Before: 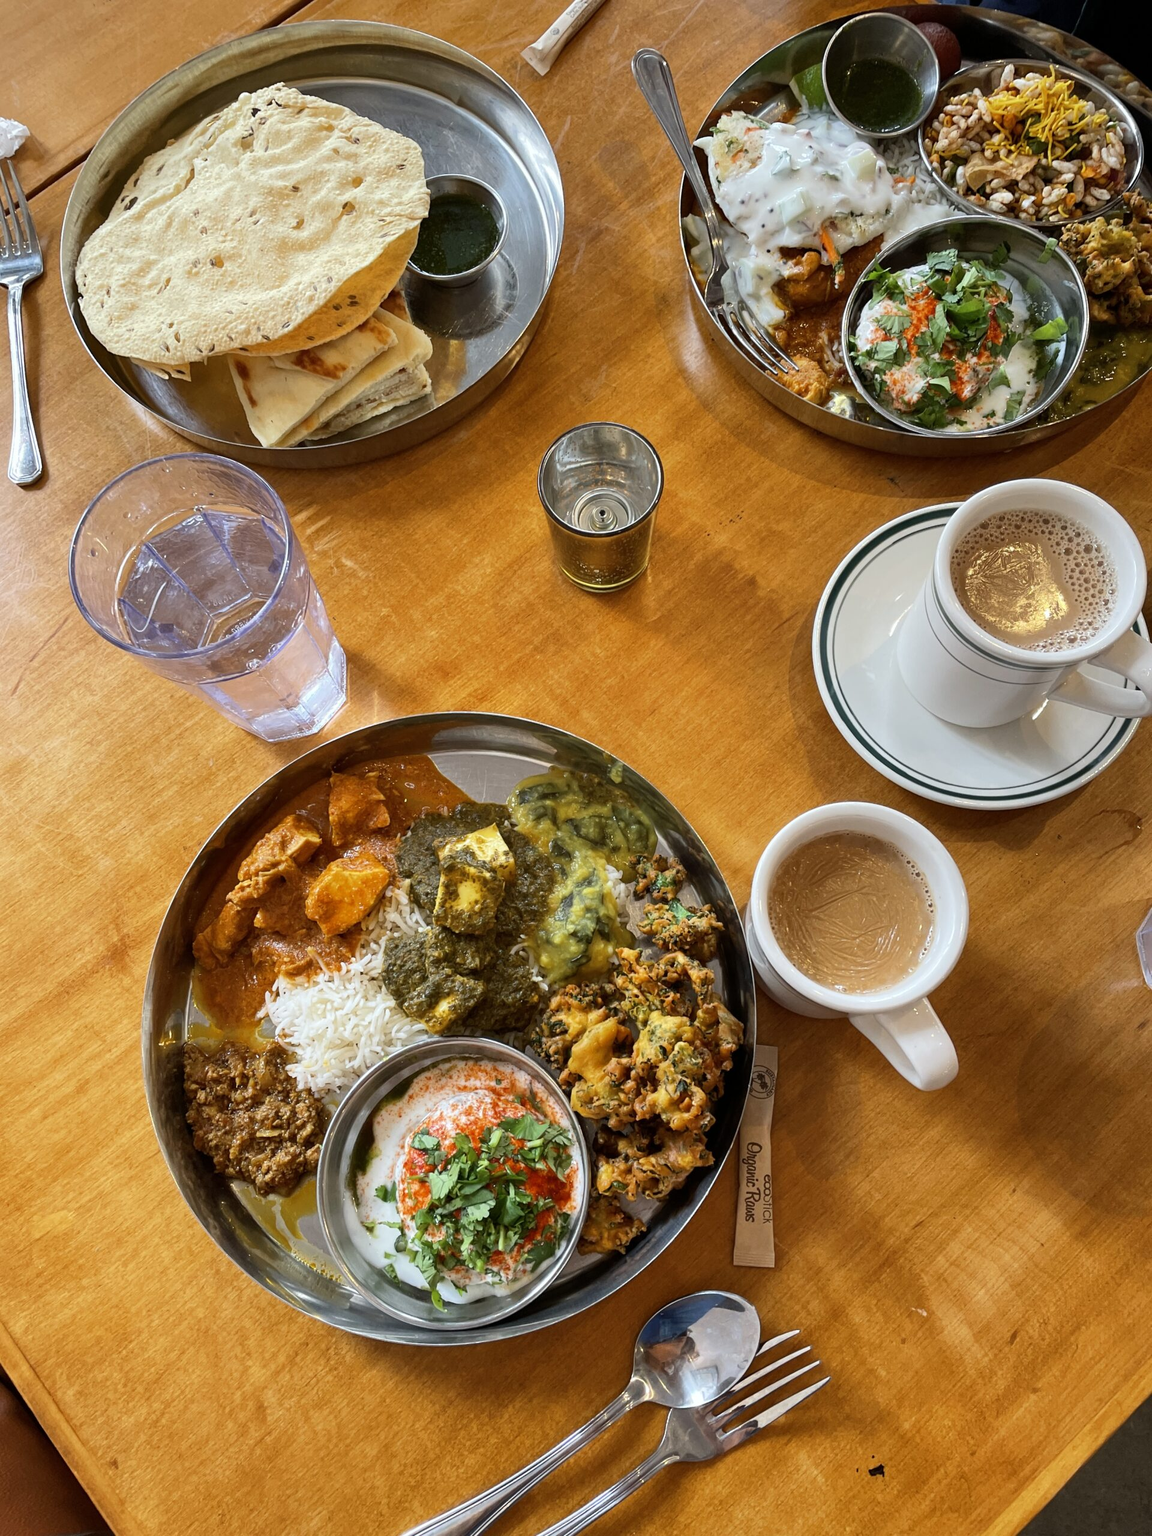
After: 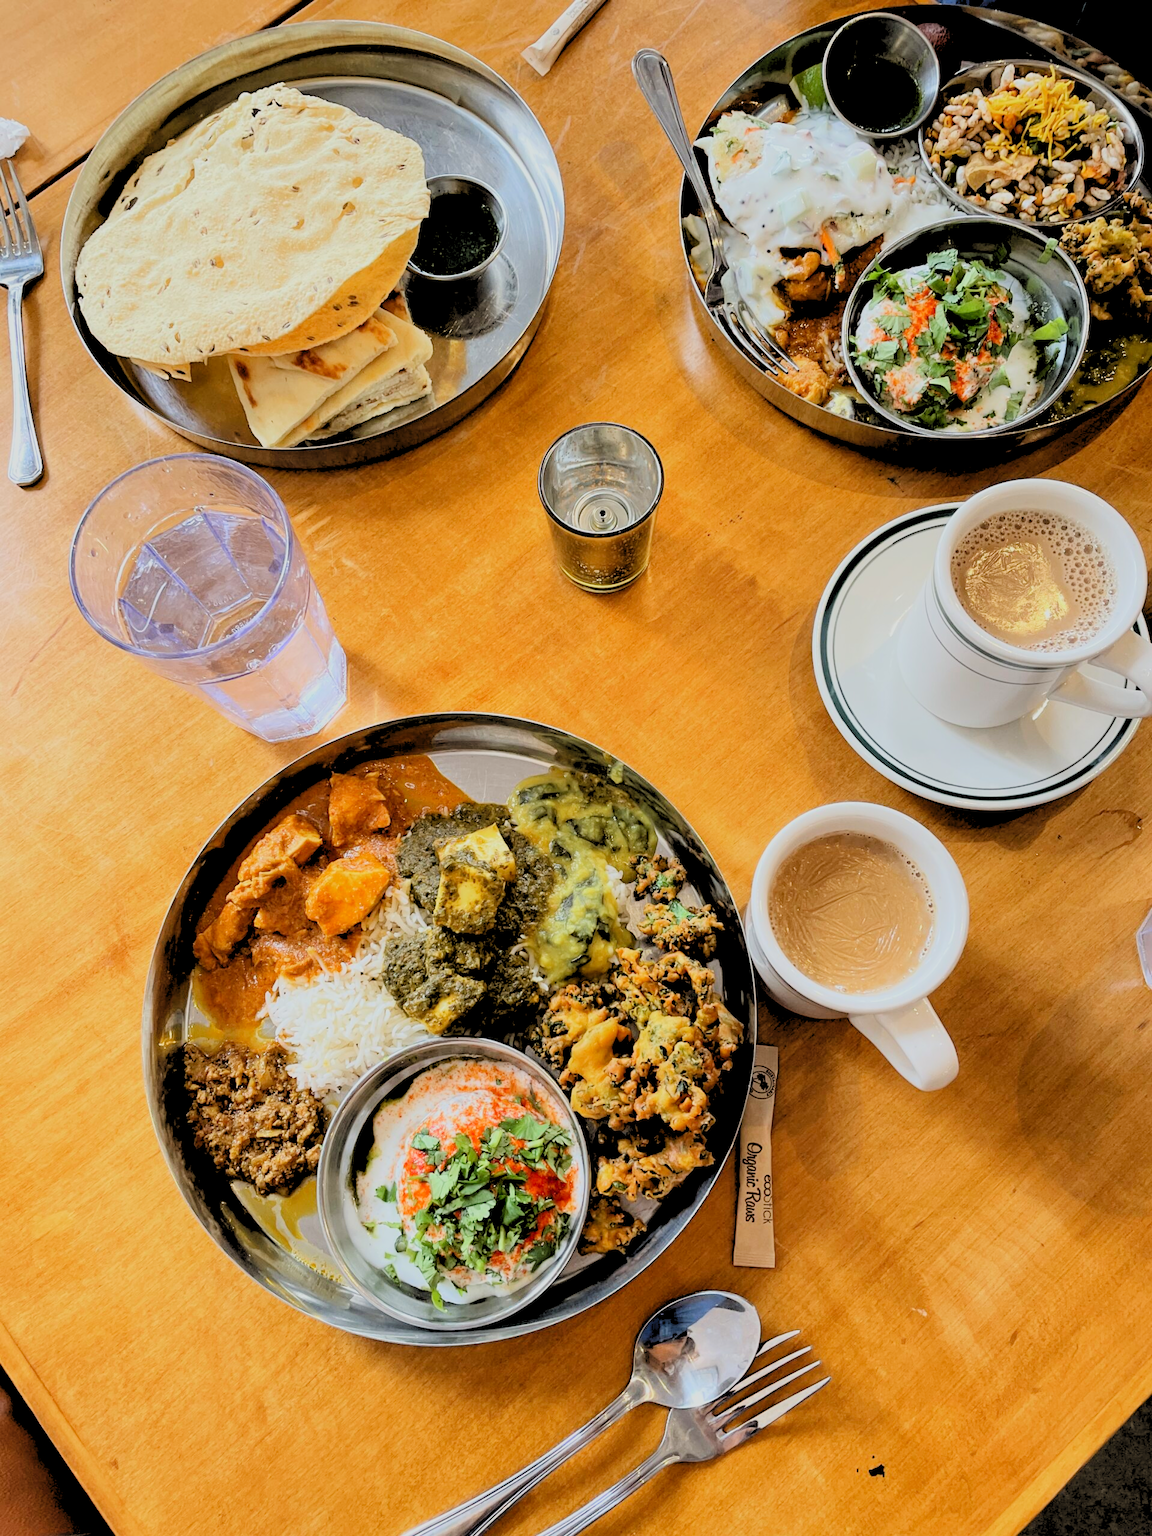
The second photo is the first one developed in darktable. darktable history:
filmic rgb: black relative exposure -6.15 EV, white relative exposure 6.96 EV, hardness 2.23, color science v6 (2022)
levels: levels [0.093, 0.434, 0.988]
